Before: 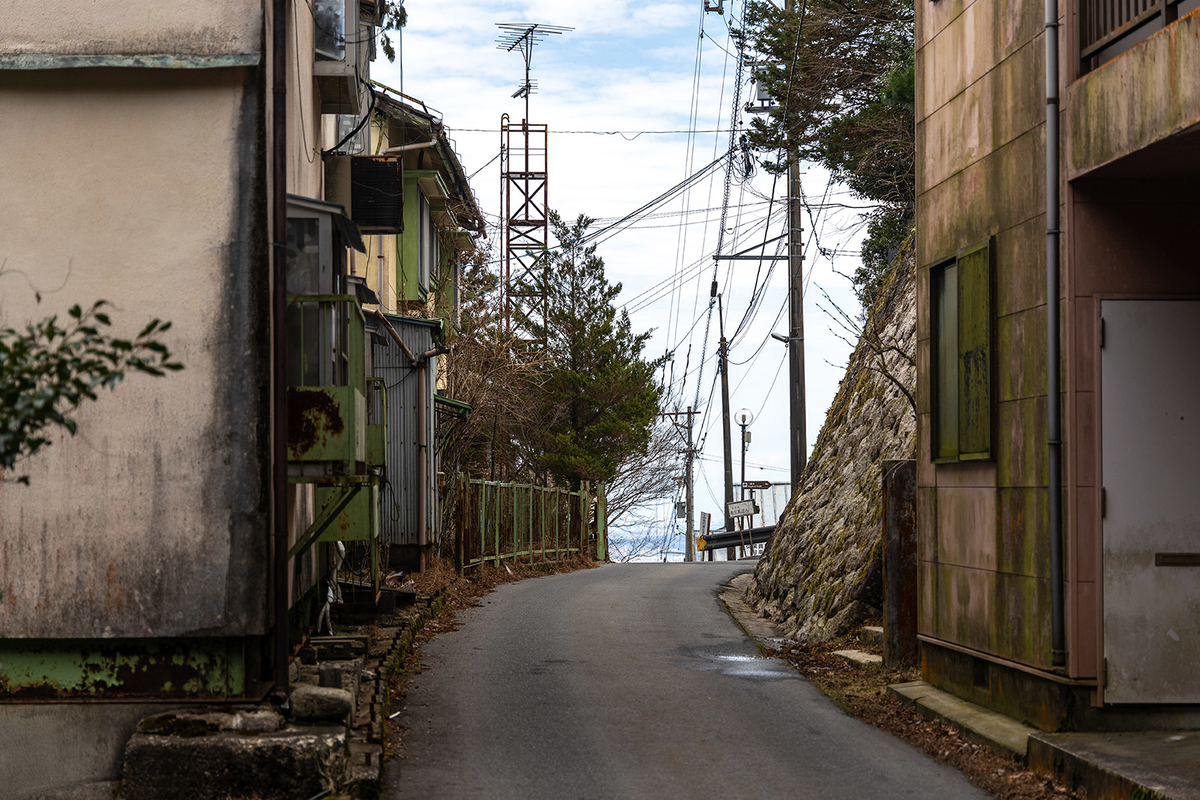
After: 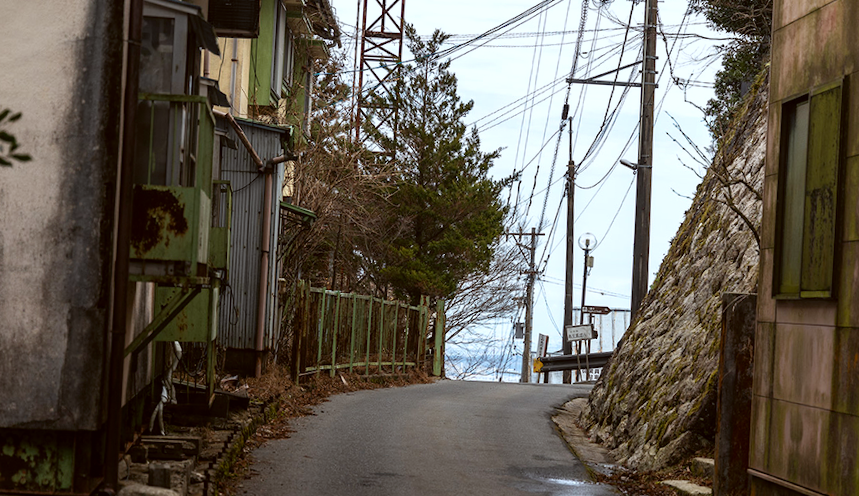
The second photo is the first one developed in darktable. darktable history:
crop and rotate: angle -3.37°, left 9.79%, top 20.73%, right 12.42%, bottom 11.82%
color correction: highlights a* -3.28, highlights b* -6.24, shadows a* 3.1, shadows b* 5.19
